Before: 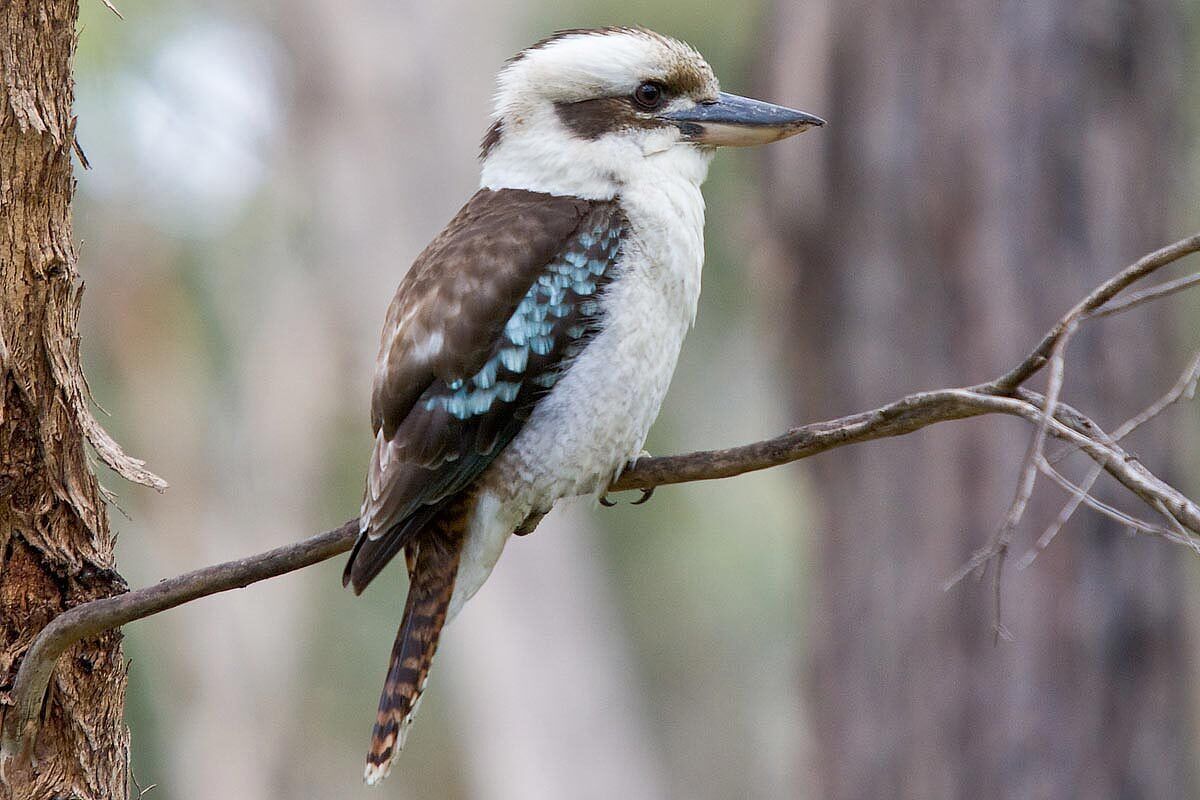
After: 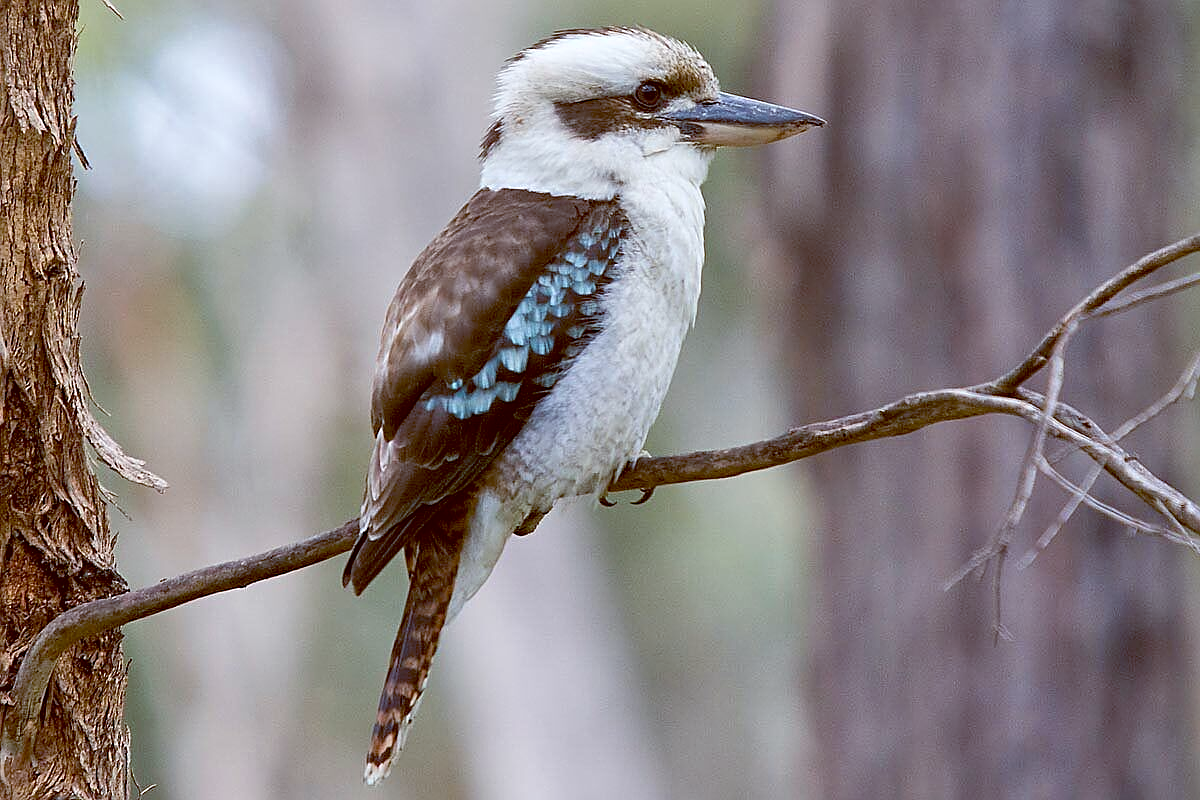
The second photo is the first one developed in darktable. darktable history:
sharpen: on, module defaults
color balance: lift [1, 1.015, 1.004, 0.985], gamma [1, 0.958, 0.971, 1.042], gain [1, 0.956, 0.977, 1.044]
